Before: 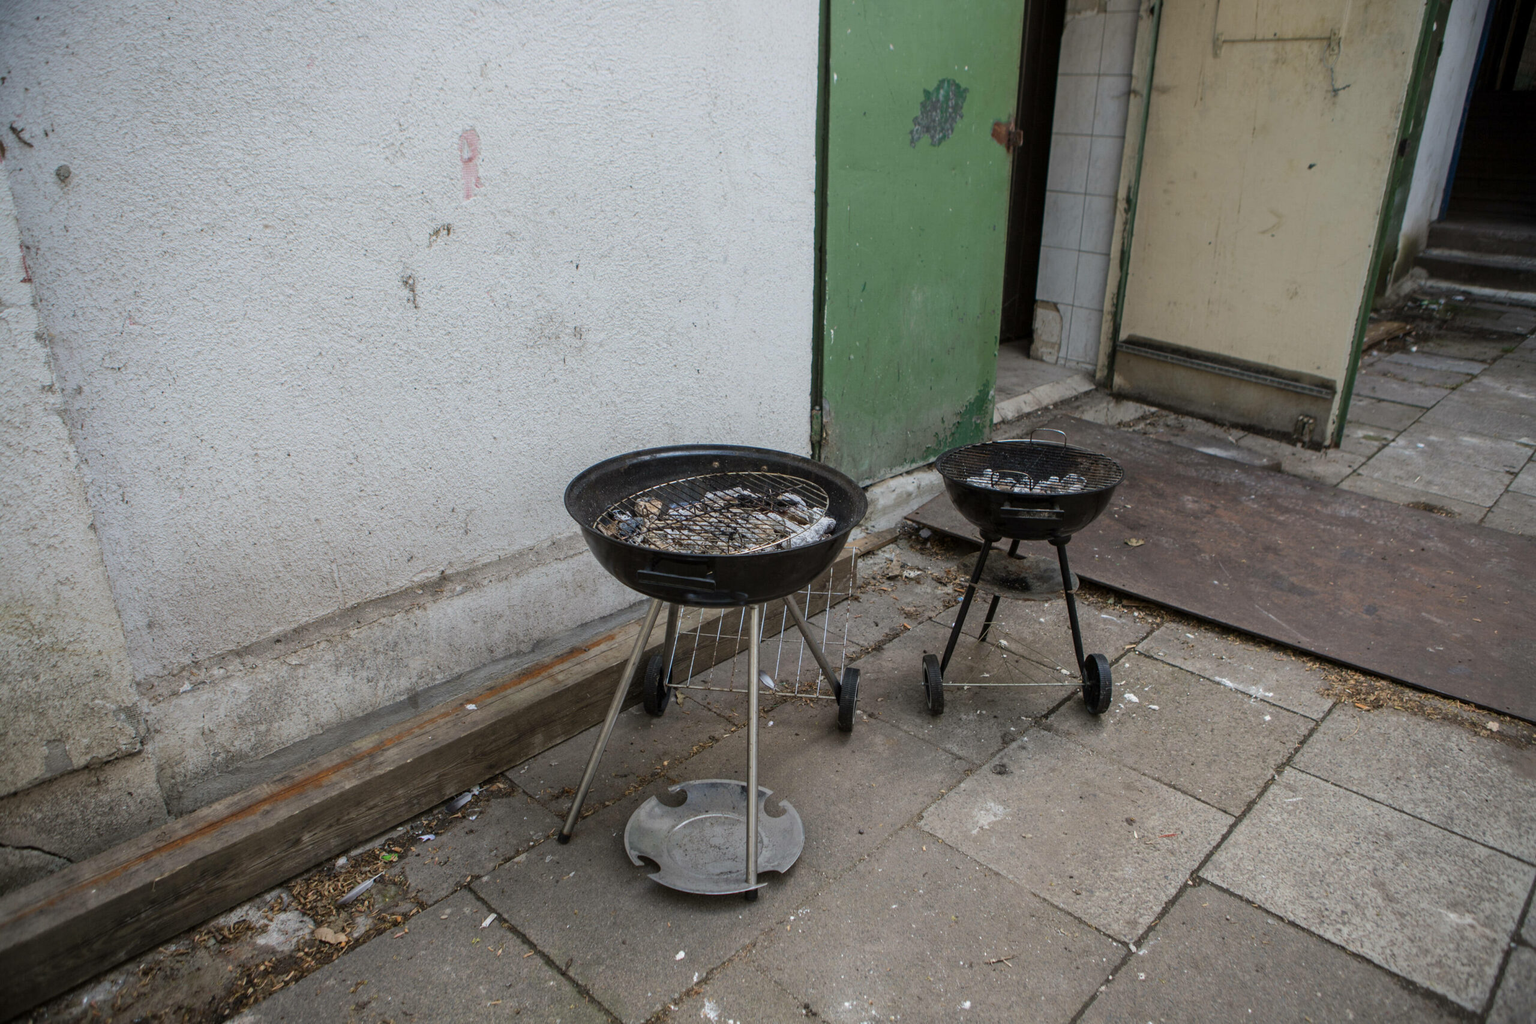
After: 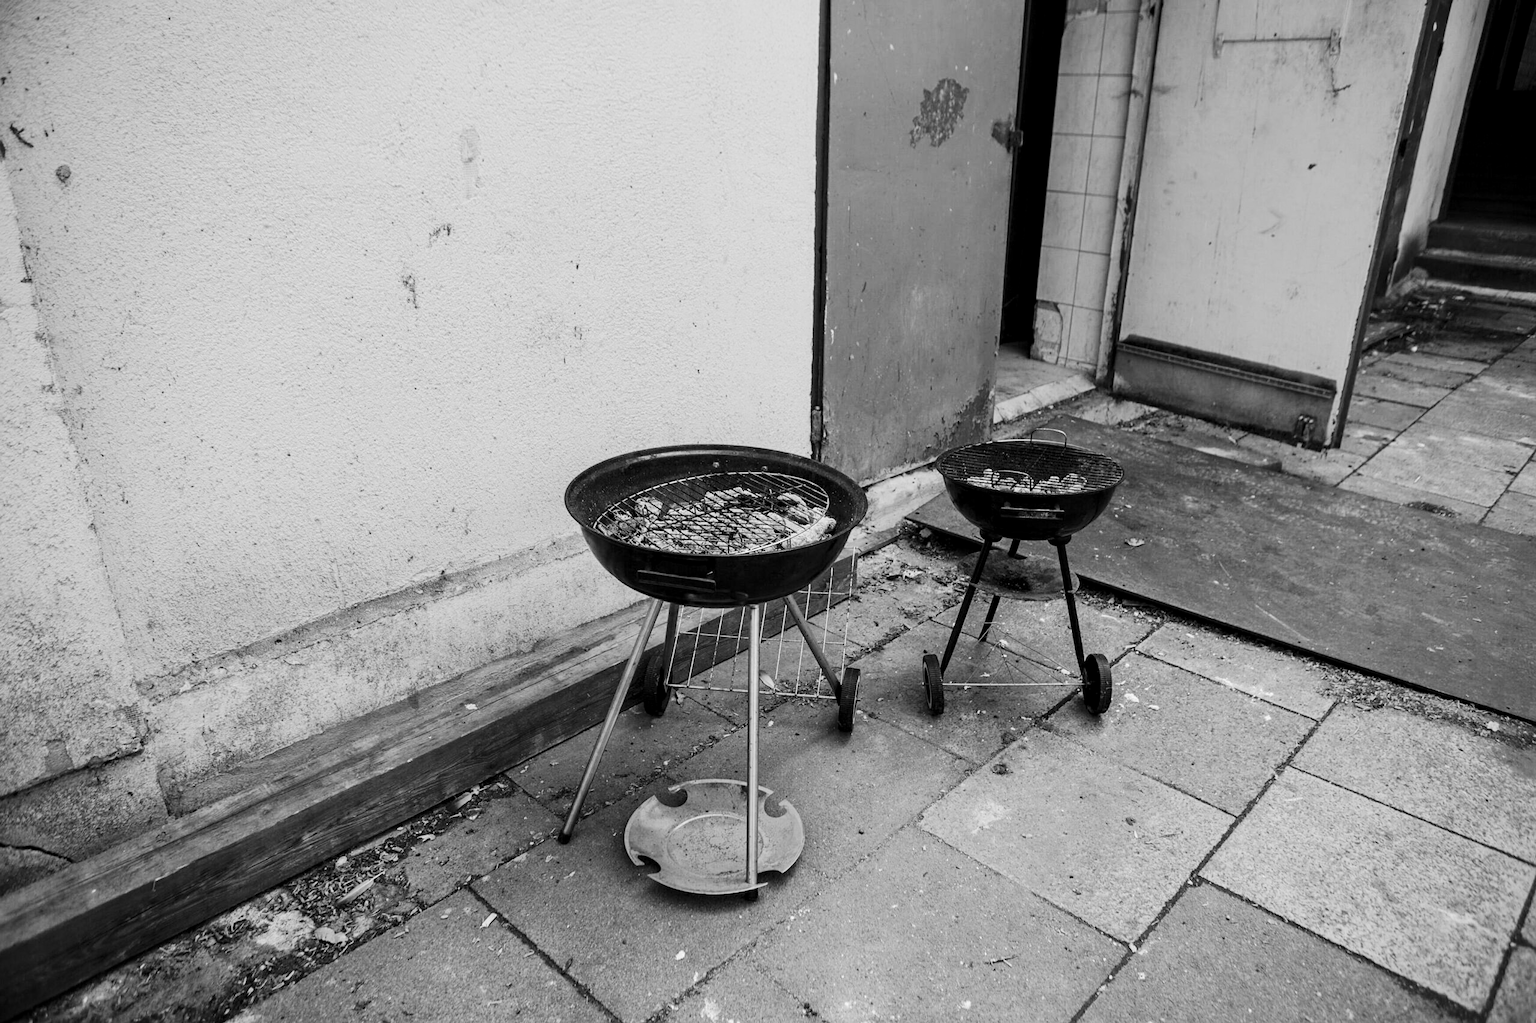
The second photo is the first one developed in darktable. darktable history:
color balance rgb: shadows lift › chroma 1%, shadows lift › hue 113°, highlights gain › chroma 0.2%, highlights gain › hue 333°, perceptual saturation grading › global saturation 20%, perceptual saturation grading › highlights -50%, perceptual saturation grading › shadows 25%, contrast -10%
denoise (profiled): strength 1.2, preserve shadows 0, a [-1, 0, 0], y [[0.5 ×7] ×4, [0 ×7], [0.5 ×7]], compensate highlight preservation false
monochrome: on, module defaults
sharpen: amount 0.2
rgb curve: curves: ch0 [(0, 0) (0.21, 0.15) (0.24, 0.21) (0.5, 0.75) (0.75, 0.96) (0.89, 0.99) (1, 1)]; ch1 [(0, 0.02) (0.21, 0.13) (0.25, 0.2) (0.5, 0.67) (0.75, 0.9) (0.89, 0.97) (1, 1)]; ch2 [(0, 0.02) (0.21, 0.13) (0.25, 0.2) (0.5, 0.67) (0.75, 0.9) (0.89, 0.97) (1, 1)], compensate middle gray true | blend: blend mode normal, opacity 50%; mask: uniform (no mask)
color zones: curves: ch0 [(0, 0.5) (0.125, 0.4) (0.25, 0.5) (0.375, 0.4) (0.5, 0.4) (0.625, 0.35) (0.75, 0.35) (0.875, 0.5)]; ch1 [(0, 0.35) (0.125, 0.45) (0.25, 0.35) (0.375, 0.35) (0.5, 0.35) (0.625, 0.35) (0.75, 0.45) (0.875, 0.35)]; ch2 [(0, 0.6) (0.125, 0.5) (0.25, 0.5) (0.375, 0.6) (0.5, 0.6) (0.625, 0.5) (0.75, 0.5) (0.875, 0.5)]
contrast equalizer: octaves 7, y [[0.6 ×6], [0.55 ×6], [0 ×6], [0 ×6], [0 ×6]], mix 0.3
